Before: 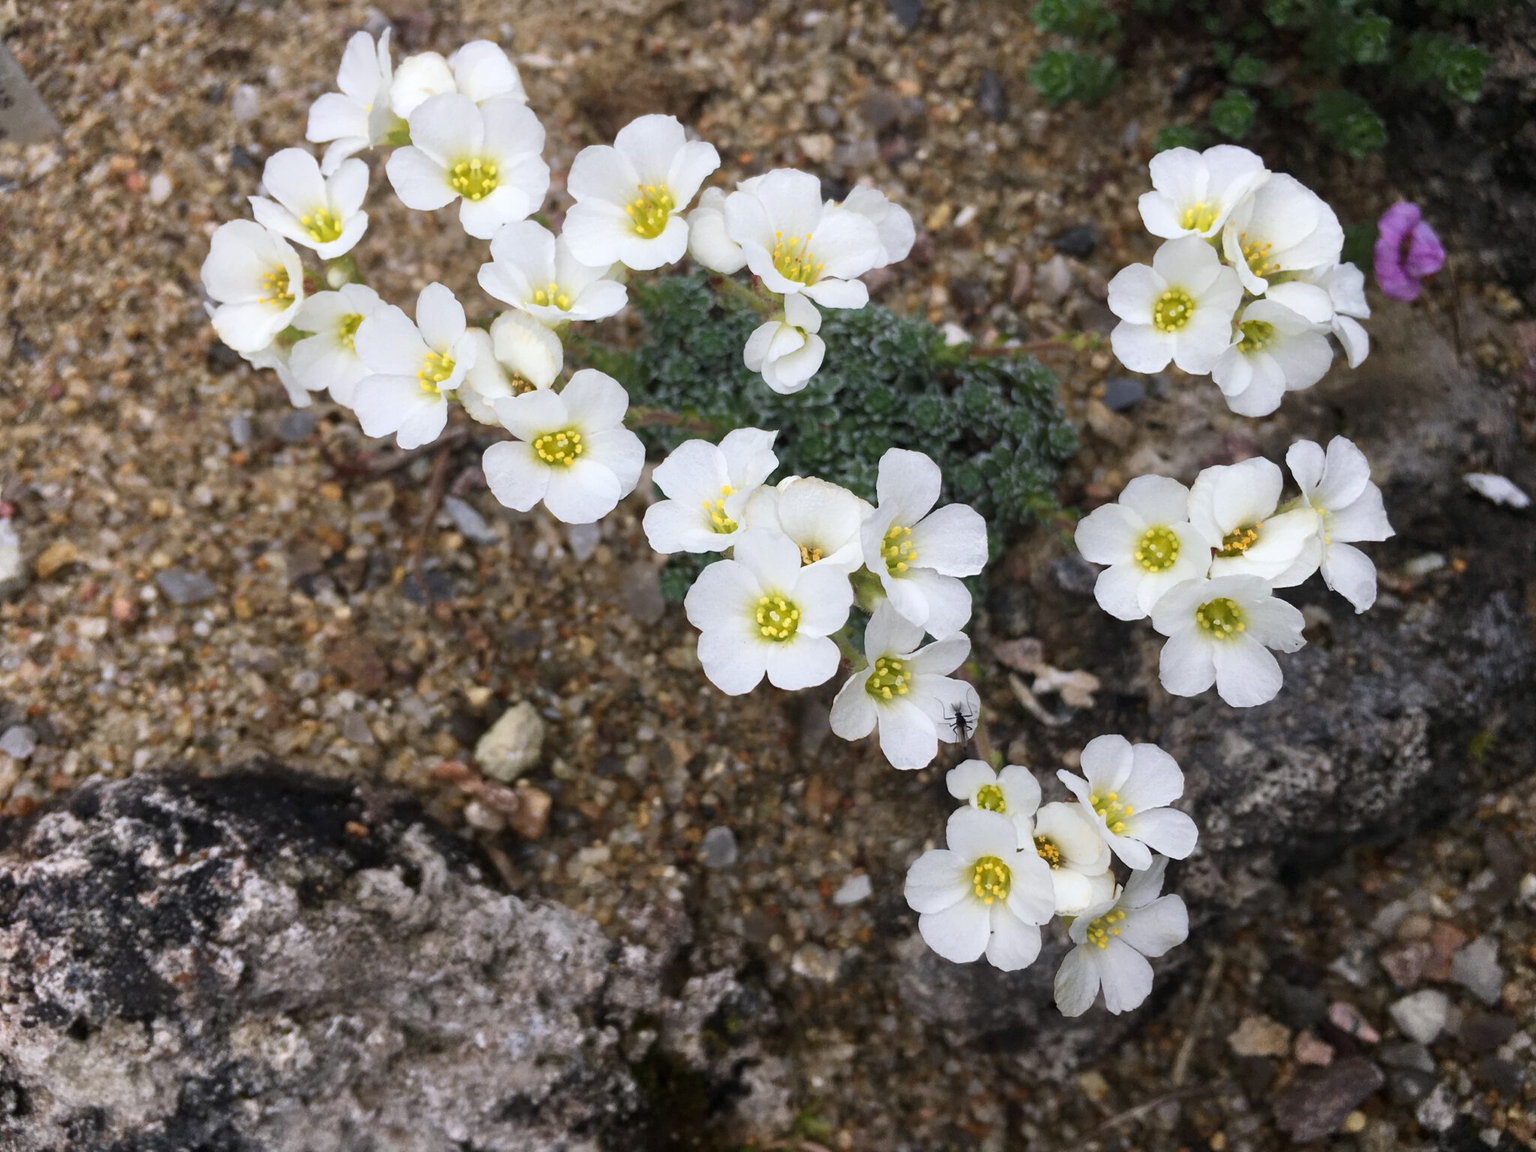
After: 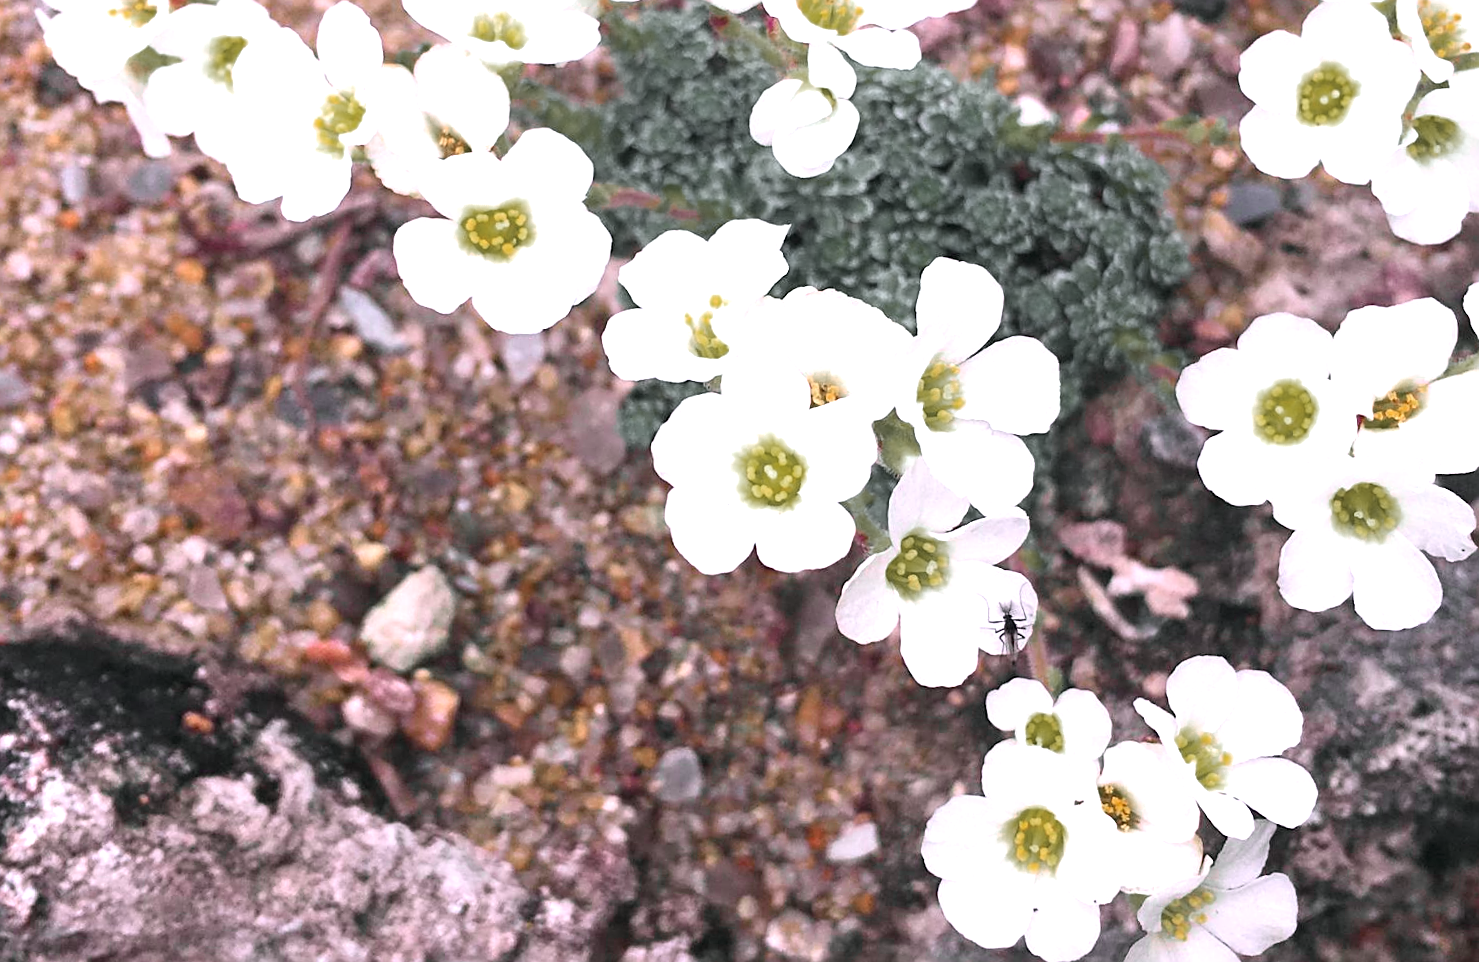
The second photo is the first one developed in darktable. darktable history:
crop and rotate: angle -3.37°, left 9.79%, top 20.73%, right 12.42%, bottom 11.82%
color zones: curves: ch0 [(0, 0.48) (0.209, 0.398) (0.305, 0.332) (0.429, 0.493) (0.571, 0.5) (0.714, 0.5) (0.857, 0.5) (1, 0.48)]; ch1 [(0, 0.736) (0.143, 0.625) (0.225, 0.371) (0.429, 0.256) (0.571, 0.241) (0.714, 0.213) (0.857, 0.48) (1, 0.736)]; ch2 [(0, 0.448) (0.143, 0.498) (0.286, 0.5) (0.429, 0.5) (0.571, 0.5) (0.714, 0.5) (0.857, 0.5) (1, 0.448)]
exposure: black level correction 0, exposure 1.1 EV, compensate exposure bias true, compensate highlight preservation false
sharpen: on, module defaults
tone curve: curves: ch0 [(0, 0) (0.822, 0.825) (0.994, 0.955)]; ch1 [(0, 0) (0.226, 0.261) (0.383, 0.397) (0.46, 0.46) (0.498, 0.479) (0.524, 0.523) (0.578, 0.575) (1, 1)]; ch2 [(0, 0) (0.438, 0.456) (0.5, 0.498) (0.547, 0.515) (0.597, 0.58) (0.629, 0.603) (1, 1)], color space Lab, independent channels, preserve colors none
white balance: red 1.05, blue 1.072
